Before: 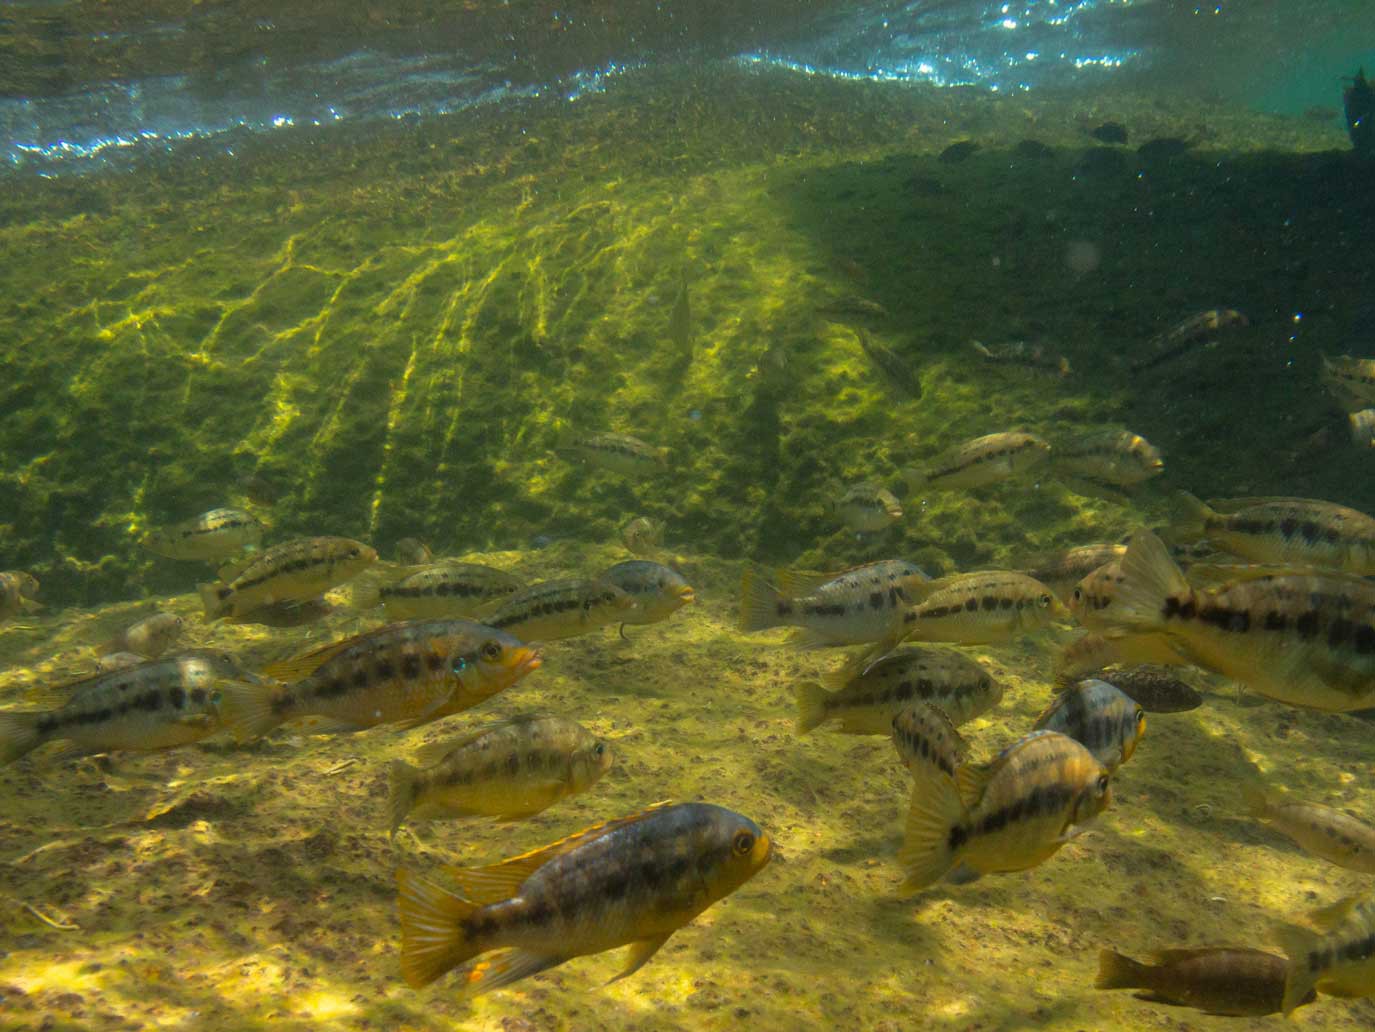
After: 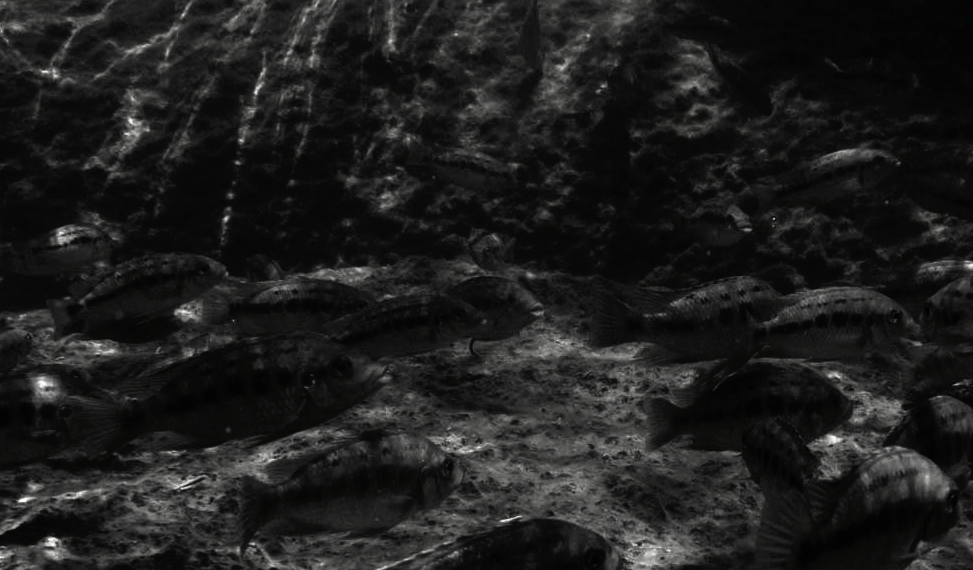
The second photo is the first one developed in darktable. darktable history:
tone curve: curves: ch0 [(0, 0) (0.003, 0.005) (0.011, 0.008) (0.025, 0.014) (0.044, 0.021) (0.069, 0.027) (0.1, 0.041) (0.136, 0.083) (0.177, 0.138) (0.224, 0.197) (0.277, 0.259) (0.335, 0.331) (0.399, 0.399) (0.468, 0.476) (0.543, 0.547) (0.623, 0.635) (0.709, 0.753) (0.801, 0.847) (0.898, 0.94) (1, 1)], color space Lab, independent channels, preserve colors none
crop: left 10.96%, top 27.581%, right 18.232%, bottom 17.154%
color balance rgb: shadows lift › luminance -7.588%, shadows lift › chroma 2.3%, shadows lift › hue 163.85°, perceptual saturation grading › global saturation 20%, perceptual saturation grading › highlights -13.977%, perceptual saturation grading › shadows 50.018%, perceptual brilliance grading › highlights 10.069%, perceptual brilliance grading › mid-tones 5.209%, global vibrance 14.776%
contrast brightness saturation: contrast -0.03, brightness -0.6, saturation -0.994
